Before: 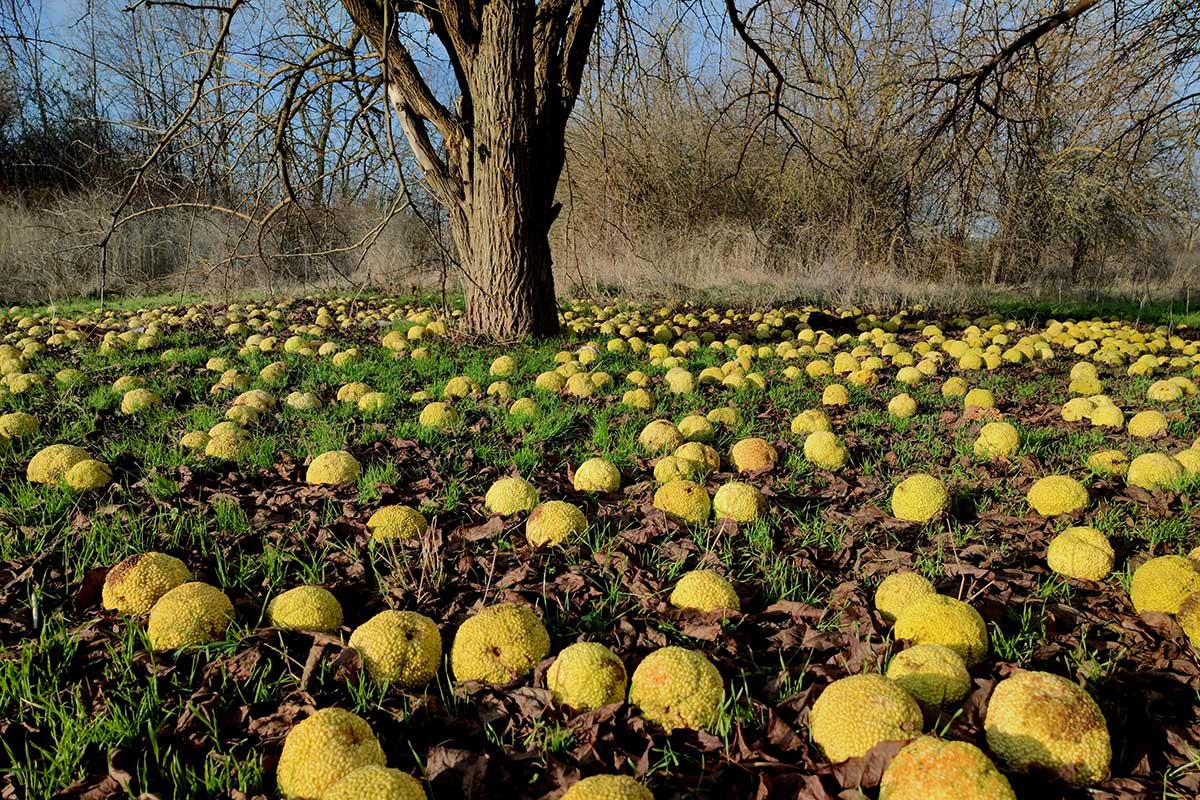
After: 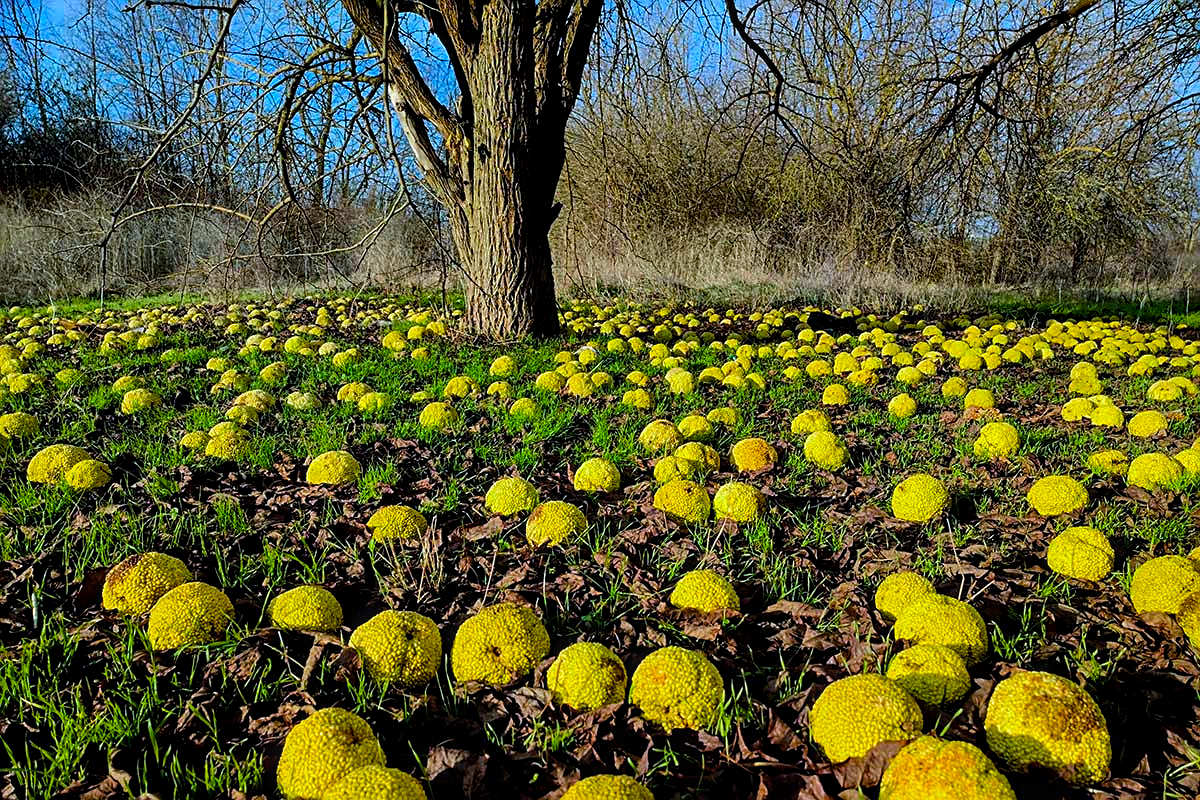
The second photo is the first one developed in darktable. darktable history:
color balance rgb: linear chroma grading › global chroma 50%, perceptual saturation grading › global saturation 2.34%, global vibrance 6.64%, contrast 12.71%, saturation formula JzAzBz (2021)
local contrast: detail 130%
sharpen: on, module defaults
white balance: red 0.924, blue 1.095
